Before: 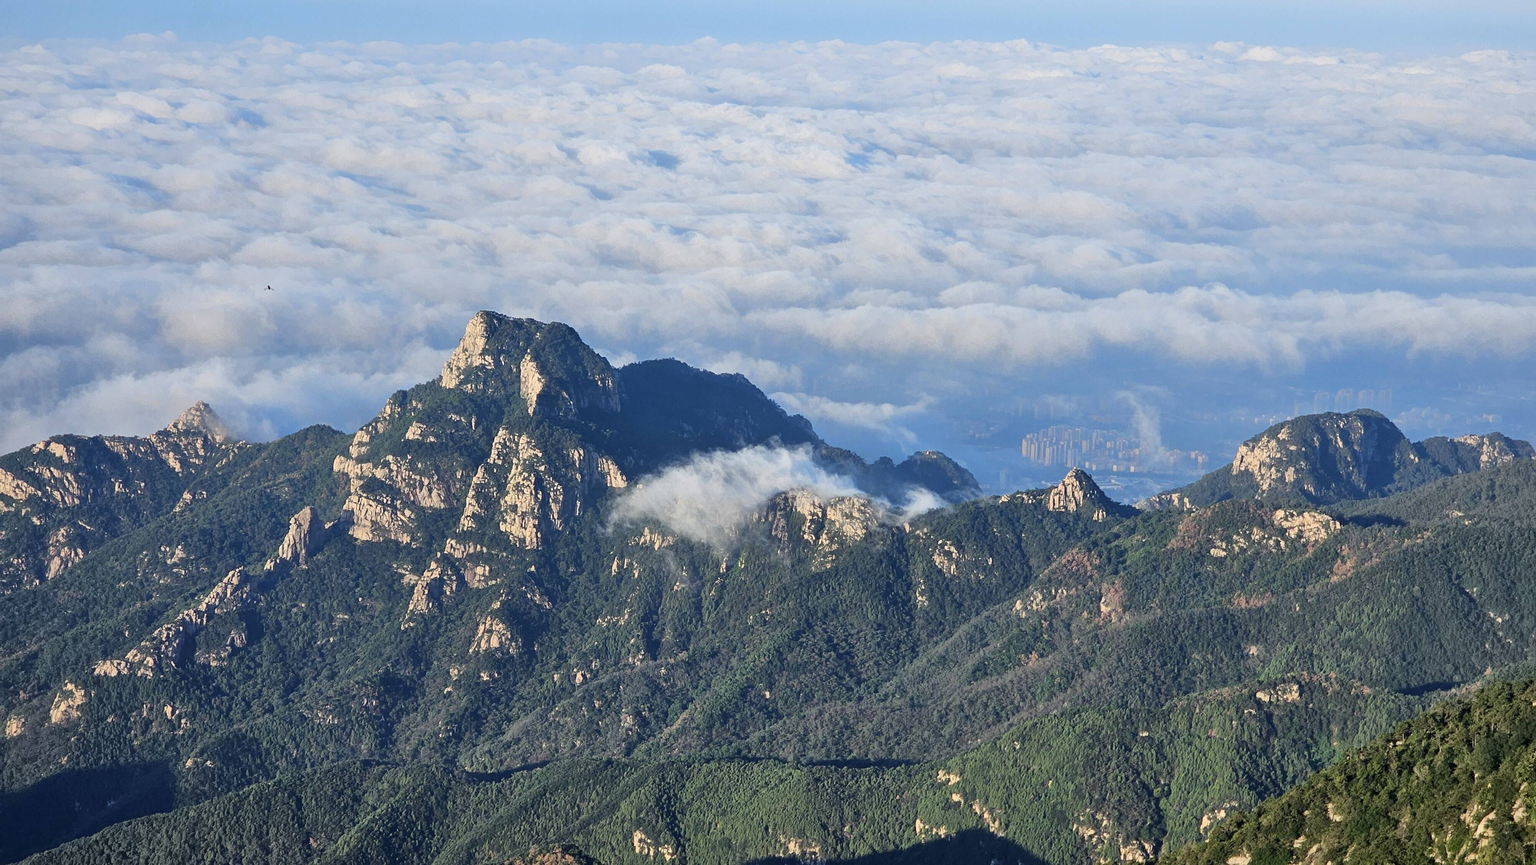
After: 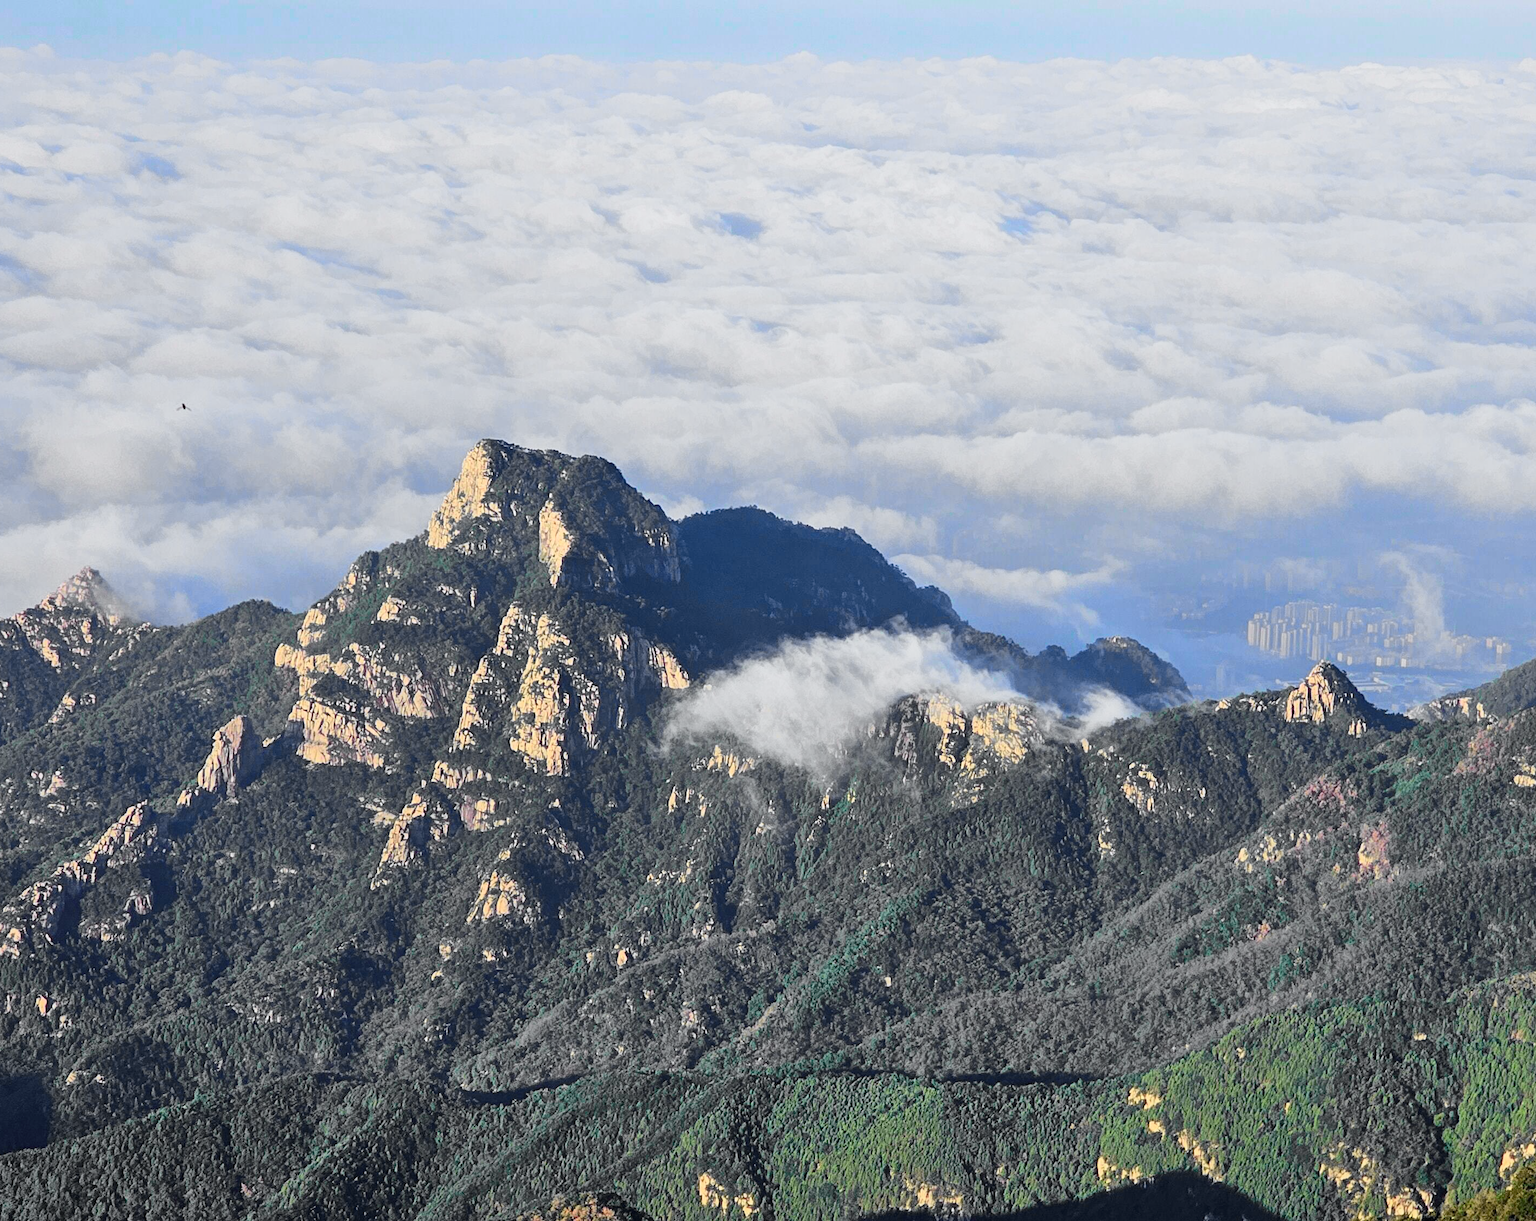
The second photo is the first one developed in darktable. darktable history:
tone curve: curves: ch0 [(0, 0) (0.071, 0.047) (0.266, 0.26) (0.491, 0.552) (0.753, 0.818) (1, 0.983)]; ch1 [(0, 0) (0.346, 0.307) (0.408, 0.369) (0.463, 0.443) (0.482, 0.493) (0.502, 0.5) (0.517, 0.518) (0.546, 0.576) (0.588, 0.643) (0.651, 0.709) (1, 1)]; ch2 [(0, 0) (0.346, 0.34) (0.434, 0.46) (0.485, 0.494) (0.5, 0.494) (0.517, 0.503) (0.535, 0.545) (0.583, 0.624) (0.625, 0.678) (1, 1)], color space Lab, independent channels, preserve colors none
crop and rotate: left 9.061%, right 20.142%
